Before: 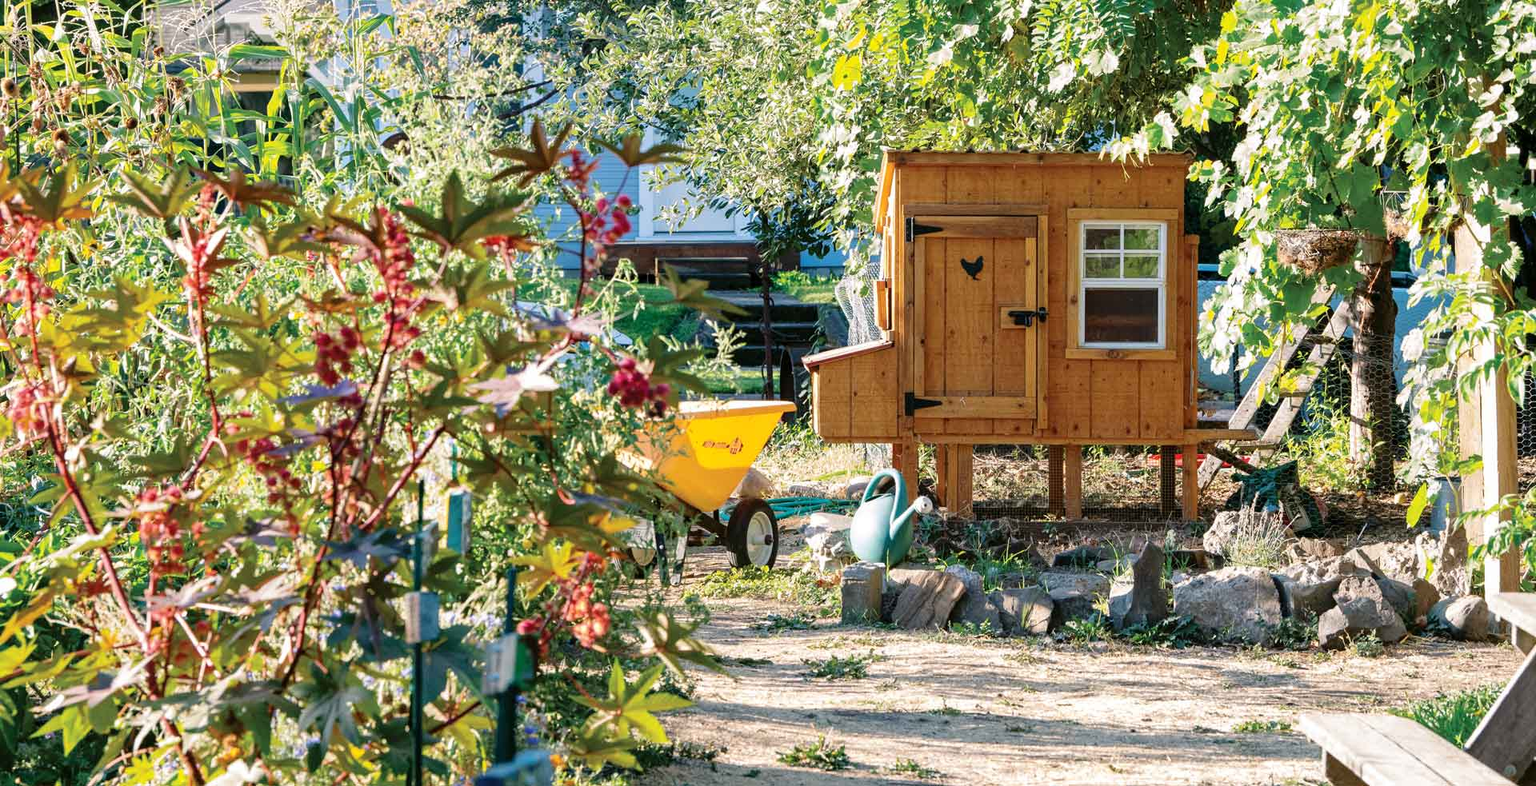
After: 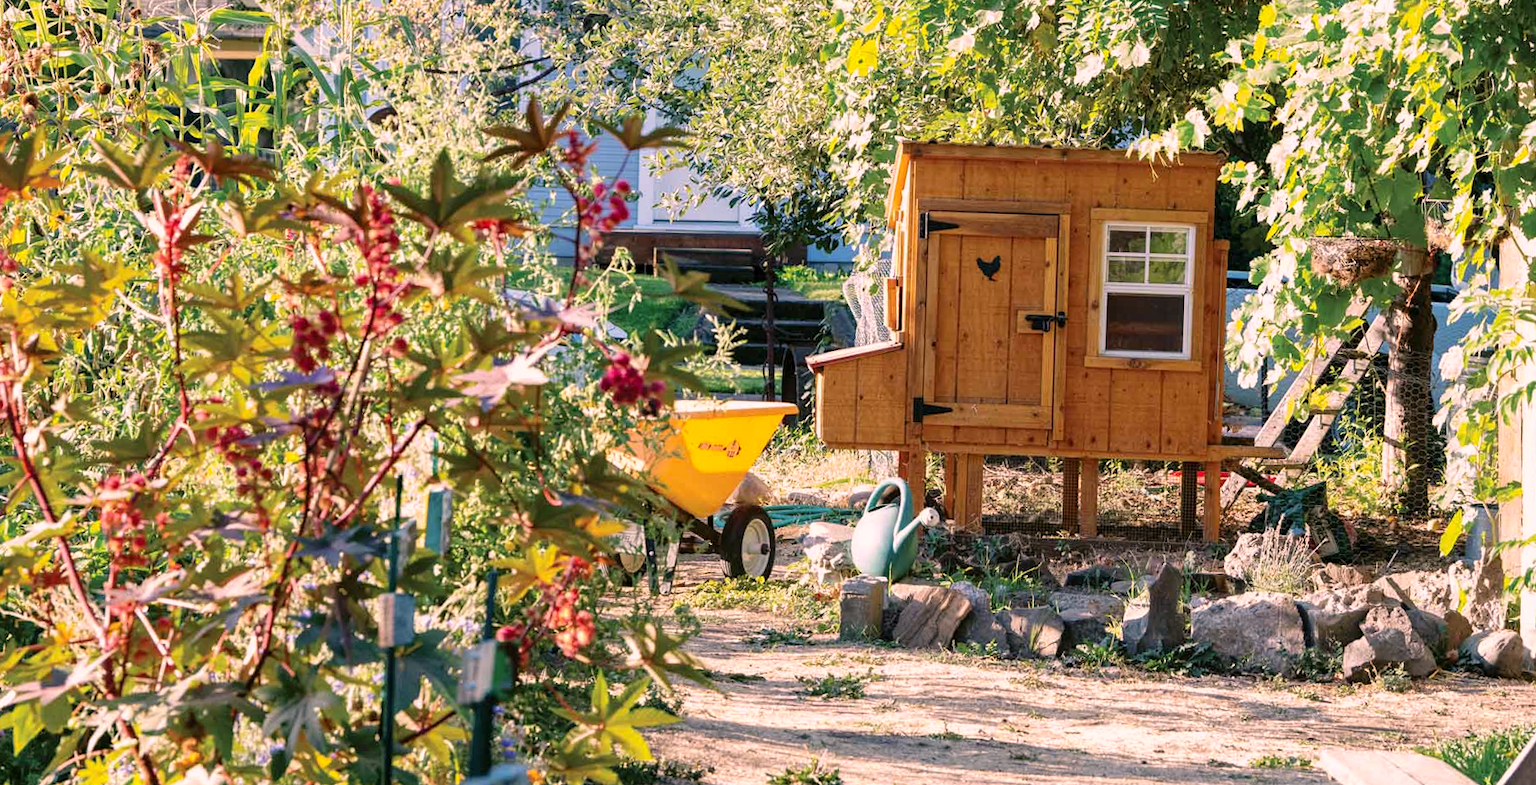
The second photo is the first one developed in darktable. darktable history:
crop and rotate: angle -1.69°
color correction: highlights a* 12.23, highlights b* 5.41
